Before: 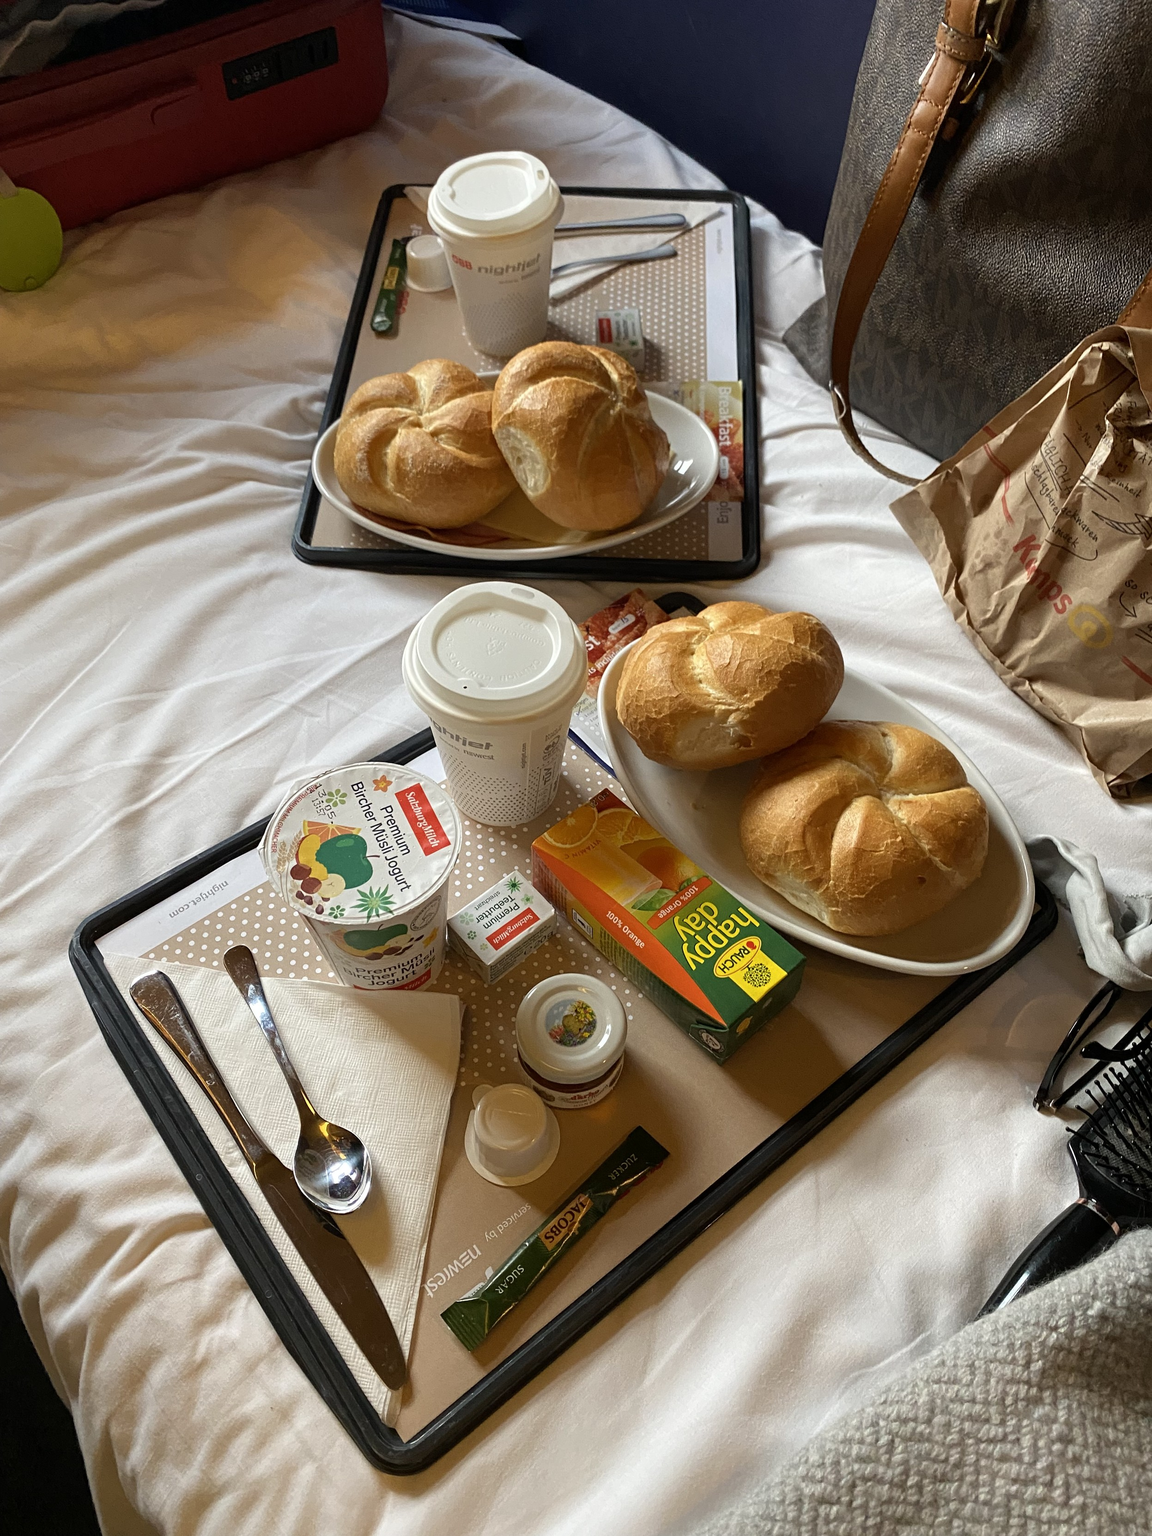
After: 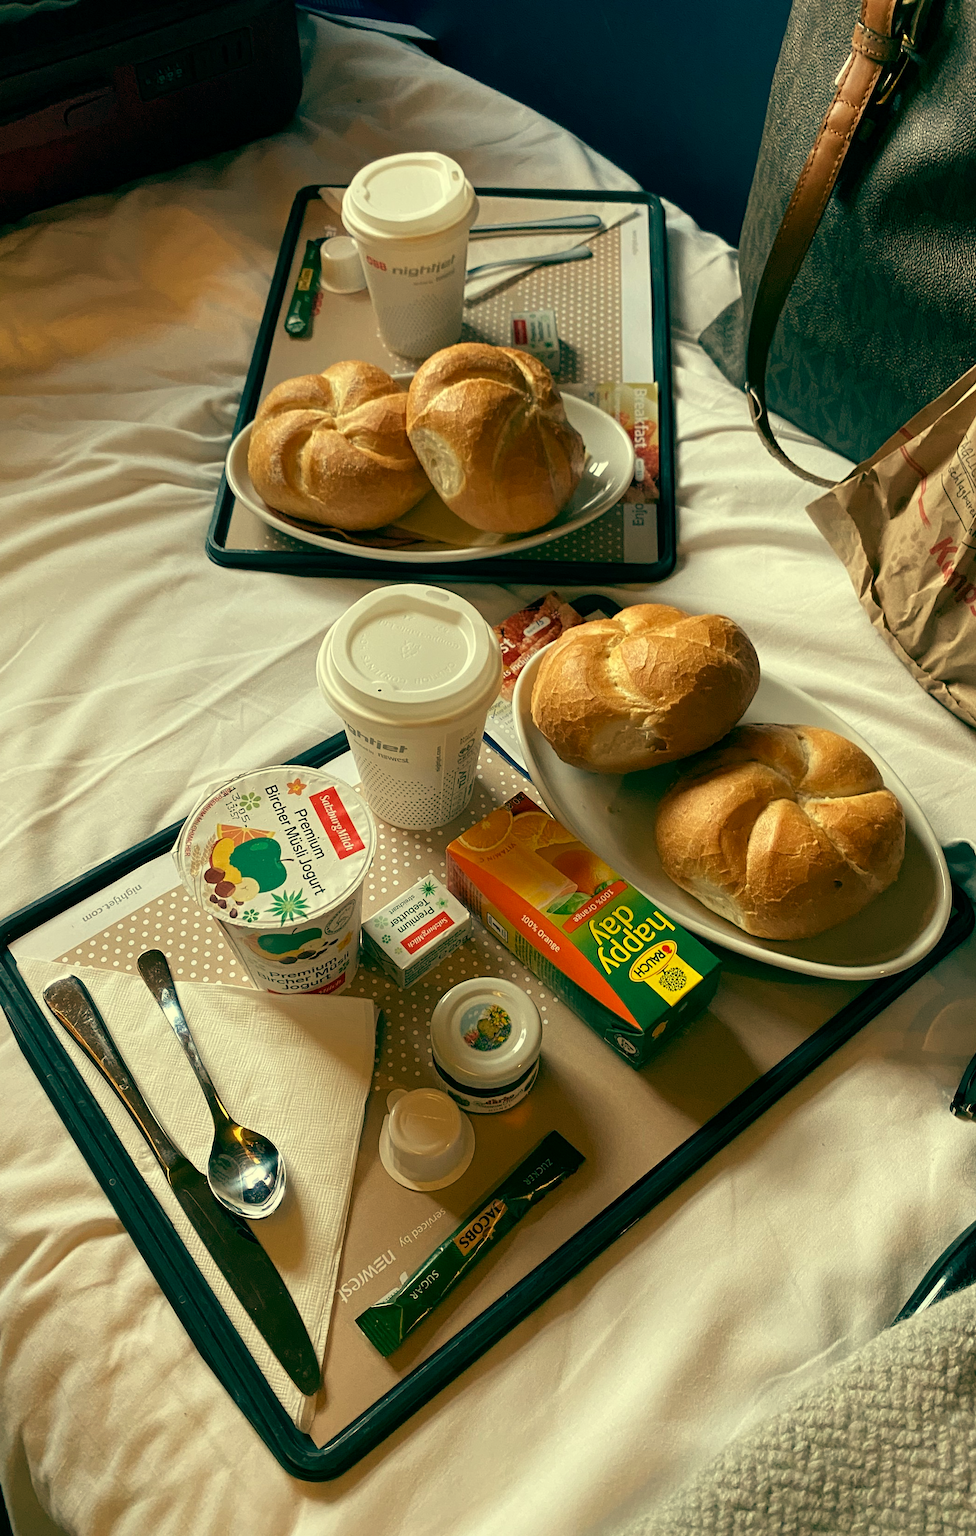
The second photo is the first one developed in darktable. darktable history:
crop: left 7.598%, right 7.873%
color balance: mode lift, gamma, gain (sRGB), lift [1, 0.69, 1, 1], gamma [1, 1.482, 1, 1], gain [1, 1, 1, 0.802]
